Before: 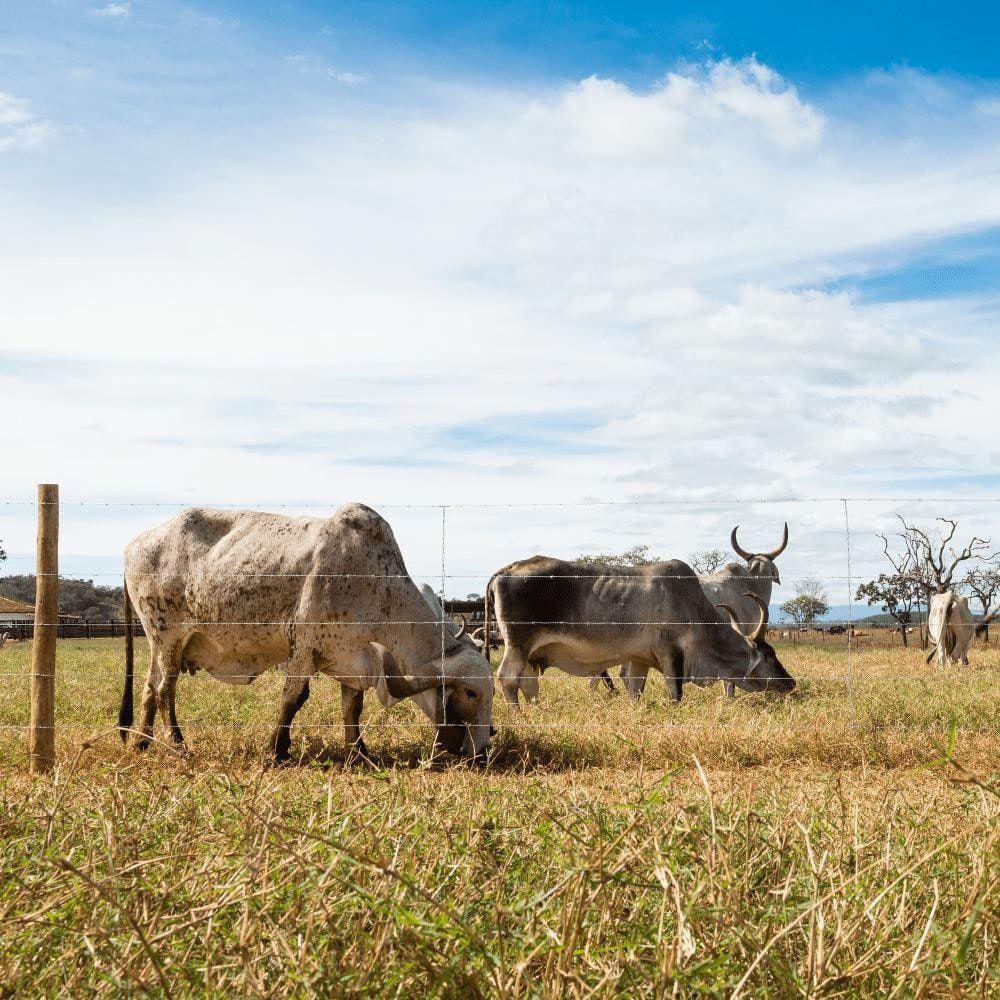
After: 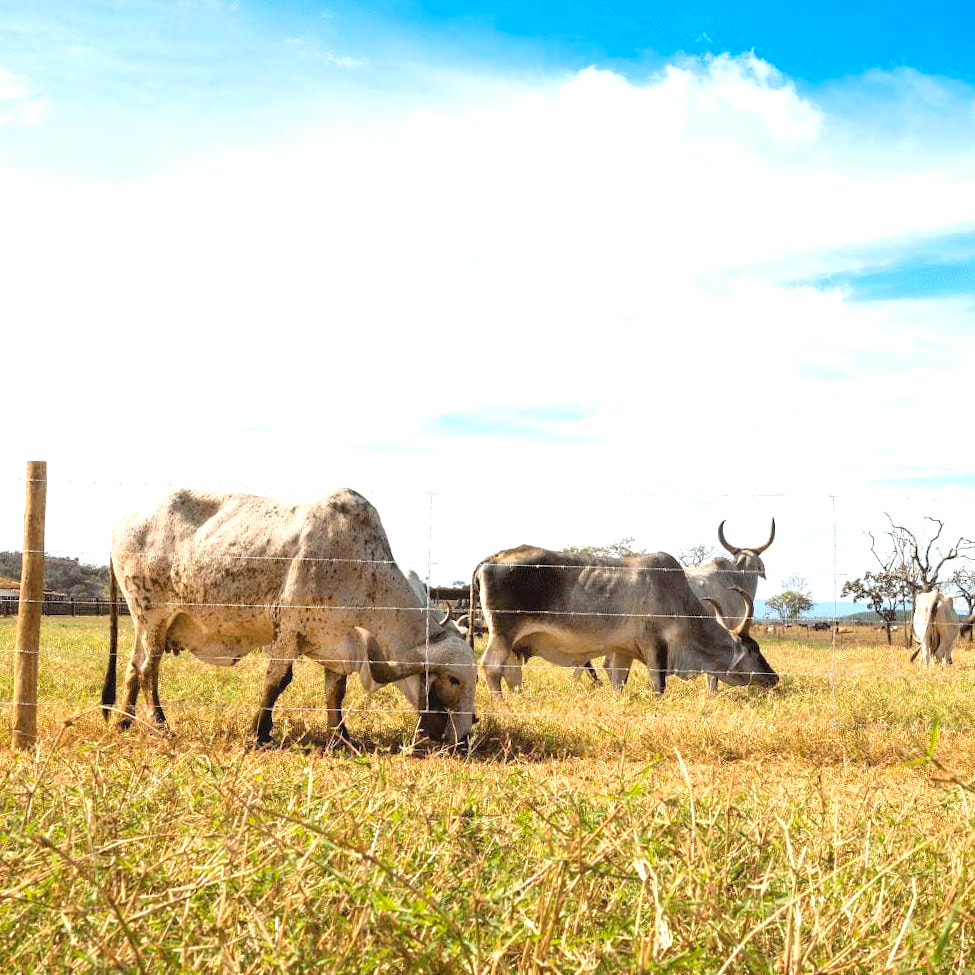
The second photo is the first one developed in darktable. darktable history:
exposure: exposure 0.601 EV, compensate highlight preservation false
crop and rotate: angle -1.43°
contrast brightness saturation: brightness 0.086, saturation 0.193
